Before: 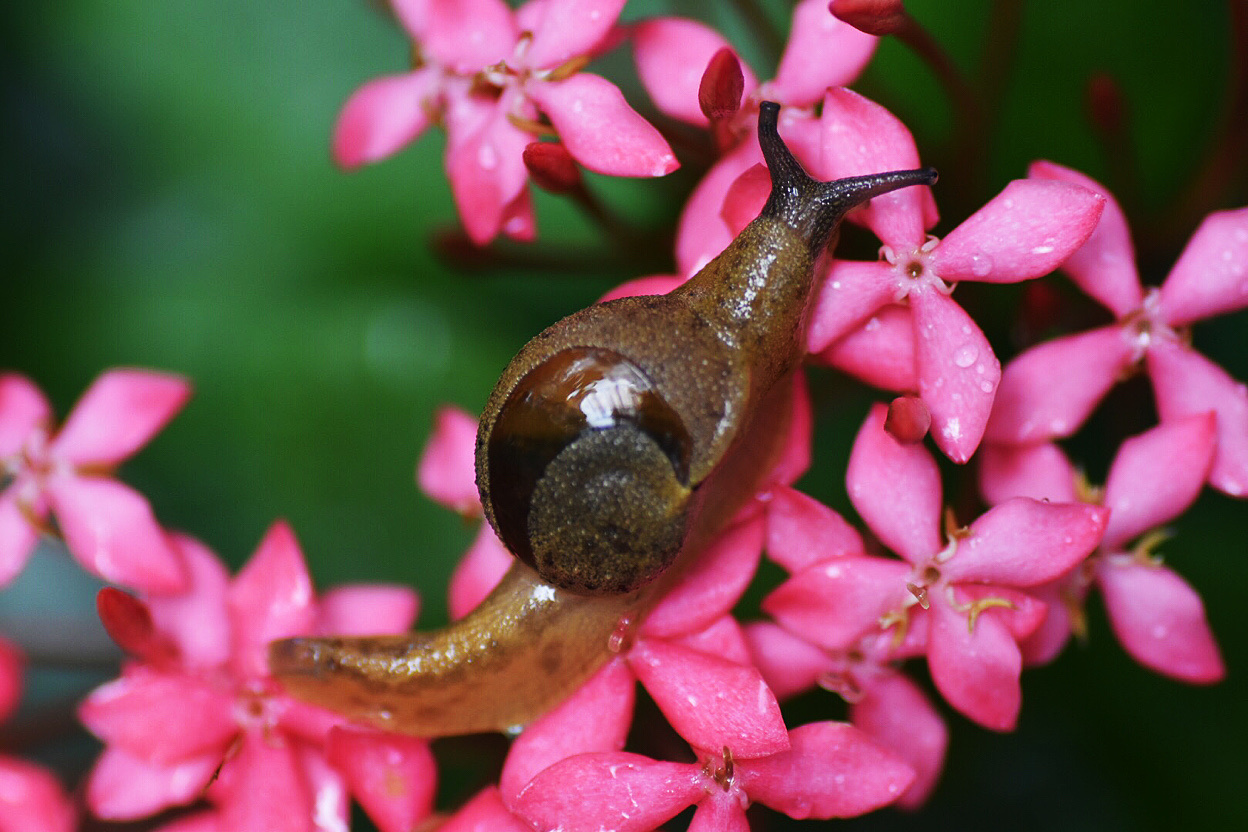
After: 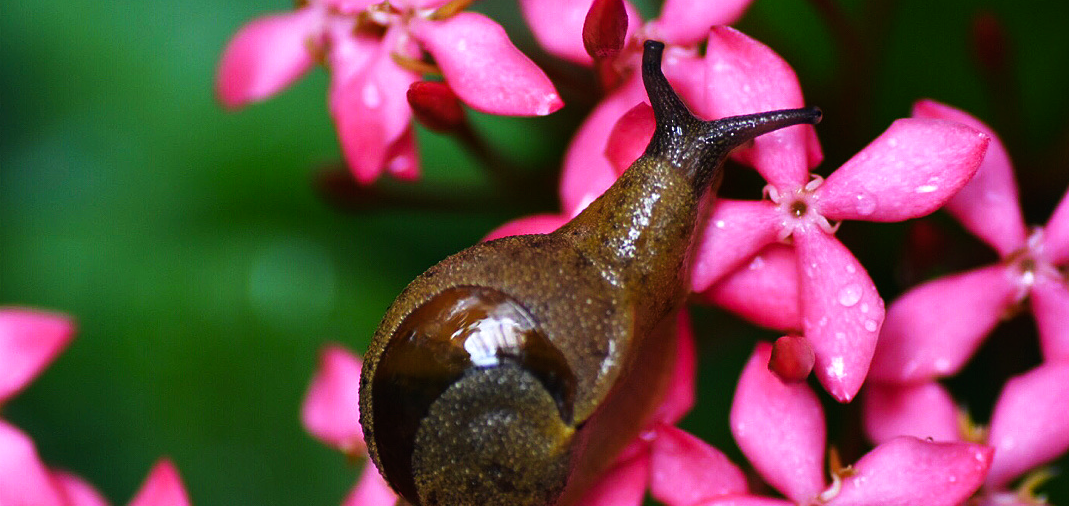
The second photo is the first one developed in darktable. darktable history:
velvia: strength 14.33%
color balance rgb: highlights gain › chroma 0.172%, highlights gain › hue 332.26°, linear chroma grading › global chroma 14.367%, perceptual saturation grading › global saturation 0.373%, global vibrance 9.362%, contrast 15.059%, saturation formula JzAzBz (2021)
crop and rotate: left 9.318%, top 7.358%, right 4.95%, bottom 31.822%
